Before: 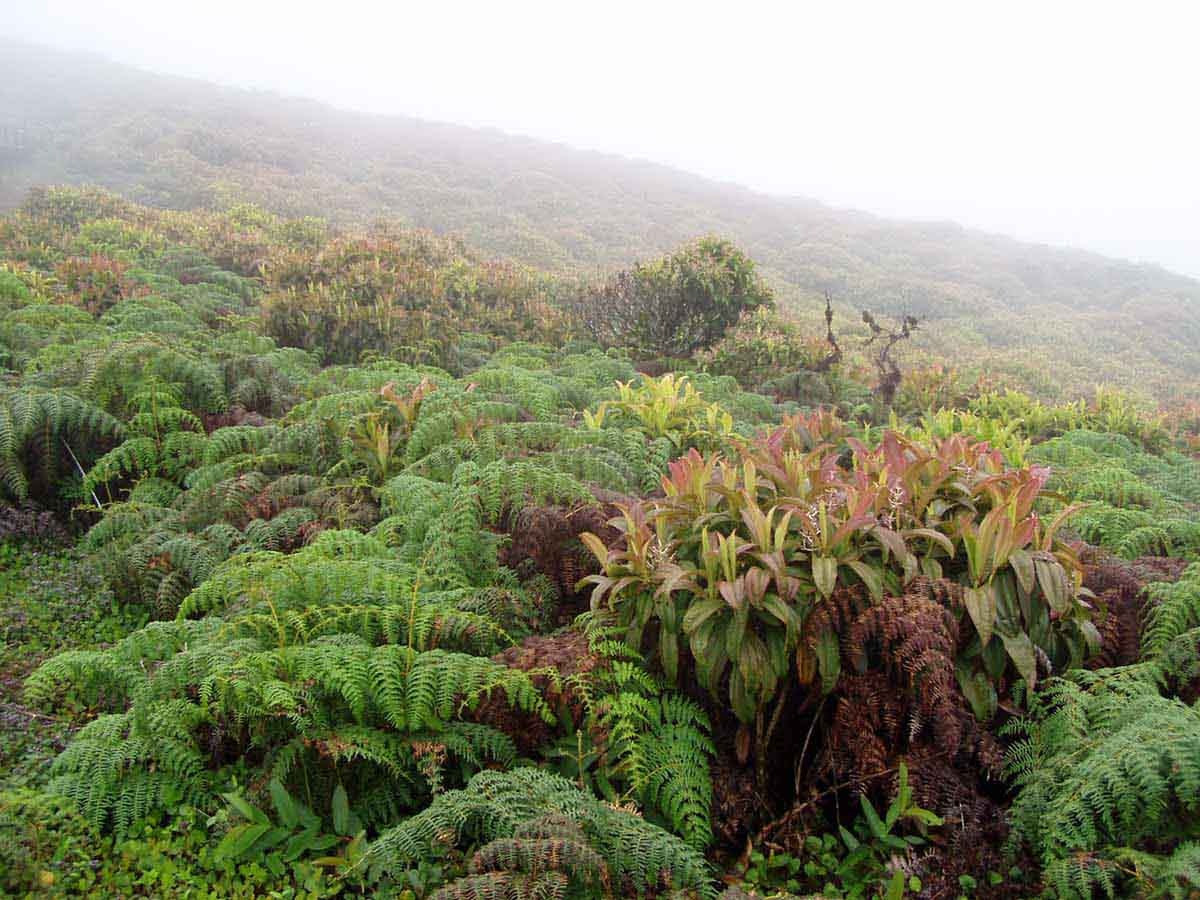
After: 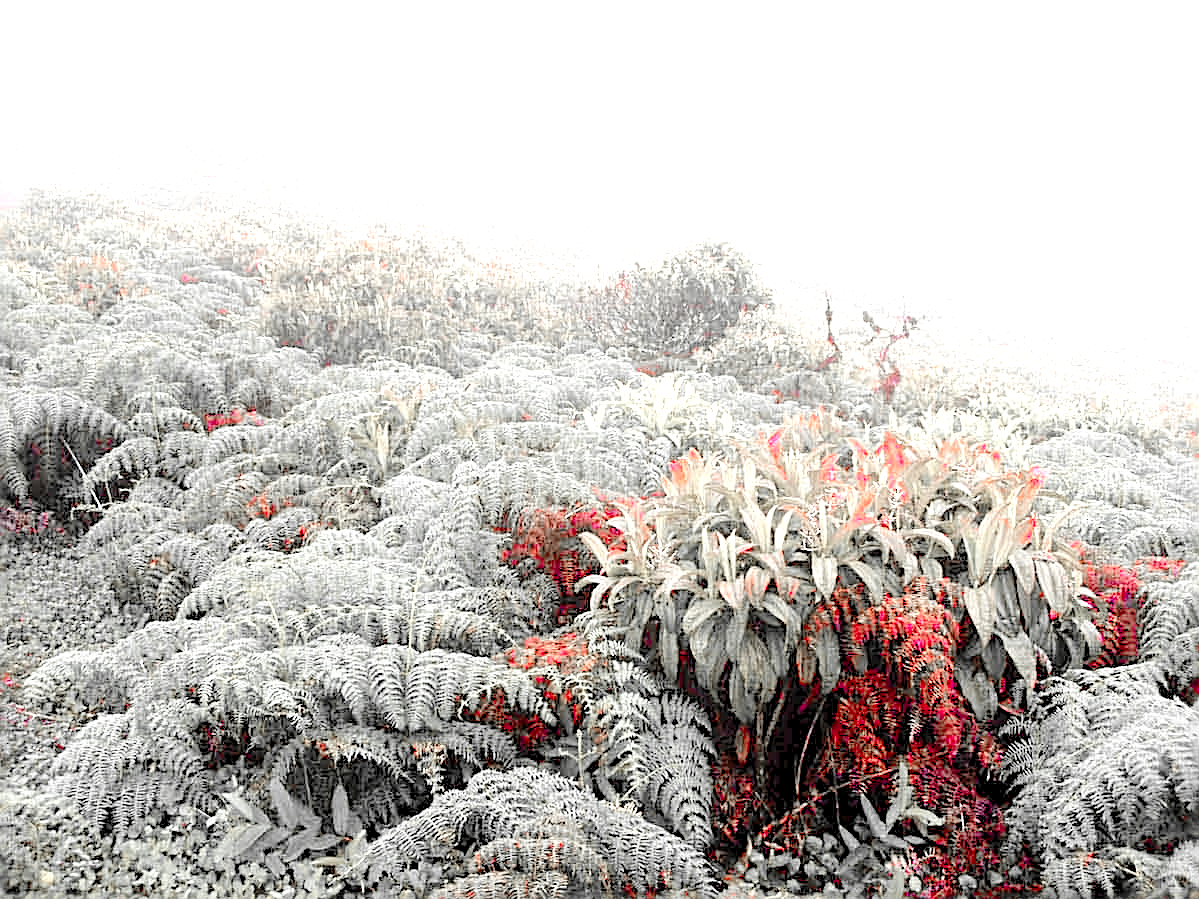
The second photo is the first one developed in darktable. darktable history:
levels: levels [0.008, 0.318, 0.836]
crop and rotate: left 0.076%, bottom 0.002%
sharpen: radius 2.554, amount 0.637
tone equalizer: -8 EV -0.779 EV, -7 EV -0.669 EV, -6 EV -0.566 EV, -5 EV -0.389 EV, -3 EV 0.393 EV, -2 EV 0.6 EV, -1 EV 0.68 EV, +0 EV 0.729 EV
color zones: curves: ch1 [(0, 0.831) (0.08, 0.771) (0.157, 0.268) (0.241, 0.207) (0.562, -0.005) (0.714, -0.013) (0.876, 0.01) (1, 0.831)], mix 33.81%
